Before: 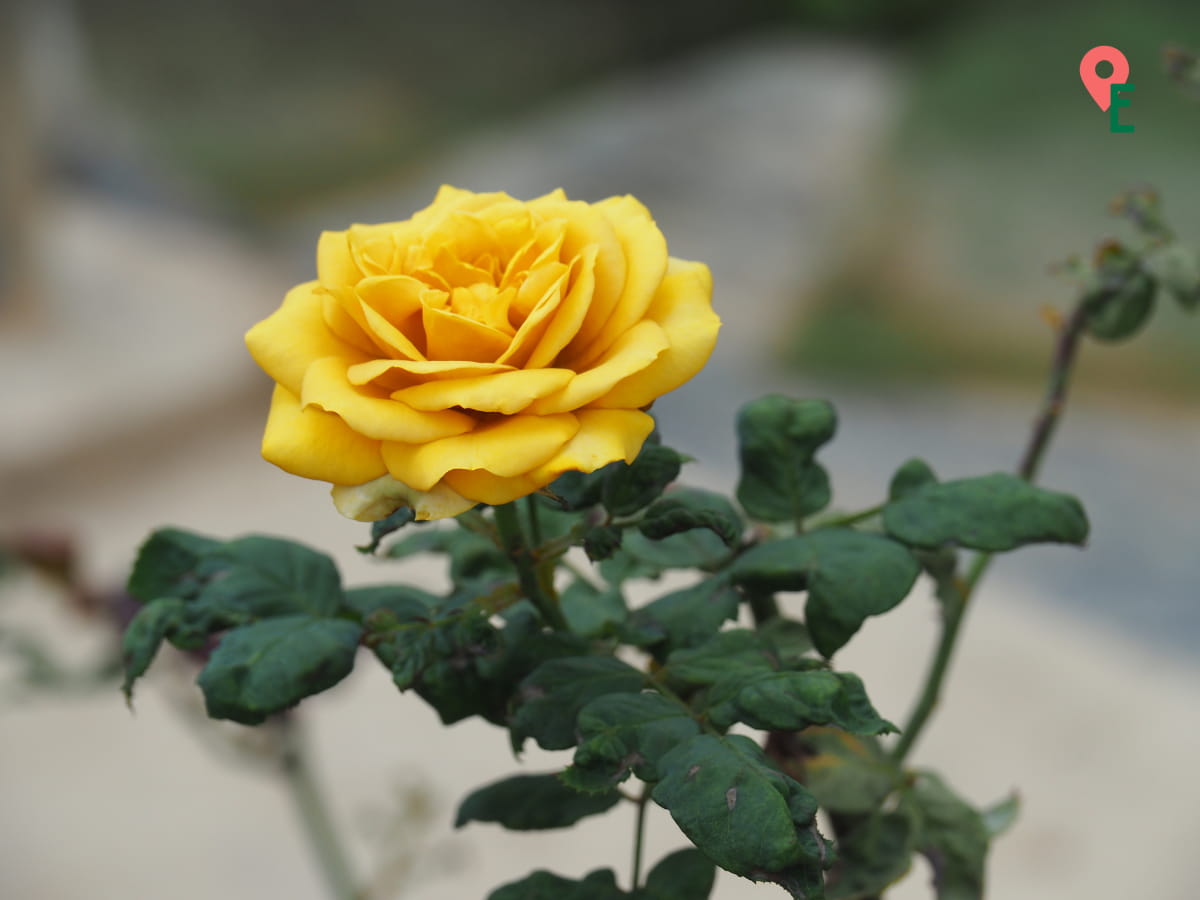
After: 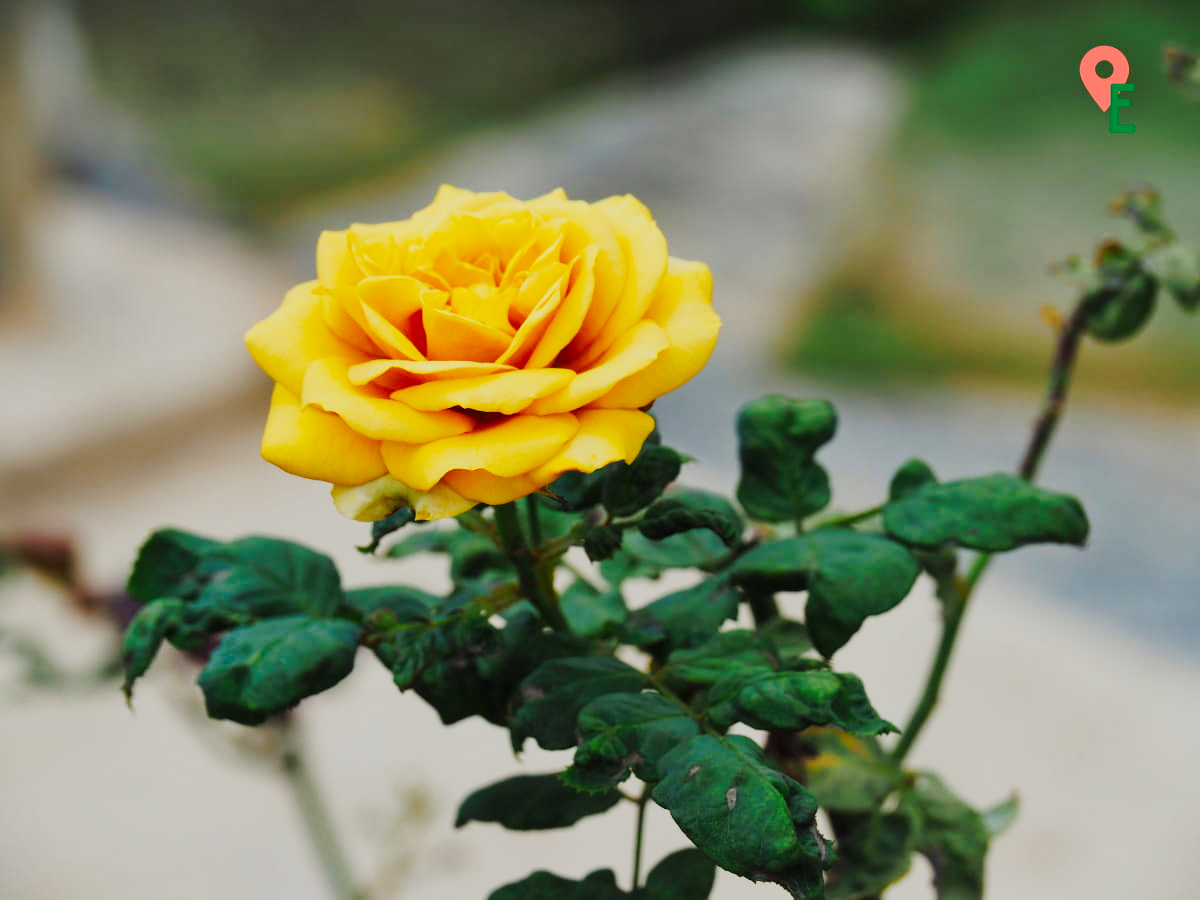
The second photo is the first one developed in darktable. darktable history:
tone equalizer: -8 EV 0.25 EV, -7 EV 0.417 EV, -6 EV 0.417 EV, -5 EV 0.25 EV, -3 EV -0.25 EV, -2 EV -0.417 EV, -1 EV -0.417 EV, +0 EV -0.25 EV, edges refinement/feathering 500, mask exposure compensation -1.57 EV, preserve details guided filter
local contrast: mode bilateral grid, contrast 100, coarseness 100, detail 108%, midtone range 0.2
tone curve: curves: ch0 [(0, 0) (0.003, 0.017) (0.011, 0.017) (0.025, 0.017) (0.044, 0.019) (0.069, 0.03) (0.1, 0.046) (0.136, 0.066) (0.177, 0.104) (0.224, 0.151) (0.277, 0.231) (0.335, 0.321) (0.399, 0.454) (0.468, 0.567) (0.543, 0.674) (0.623, 0.763) (0.709, 0.82) (0.801, 0.872) (0.898, 0.934) (1, 1)], preserve colors none
